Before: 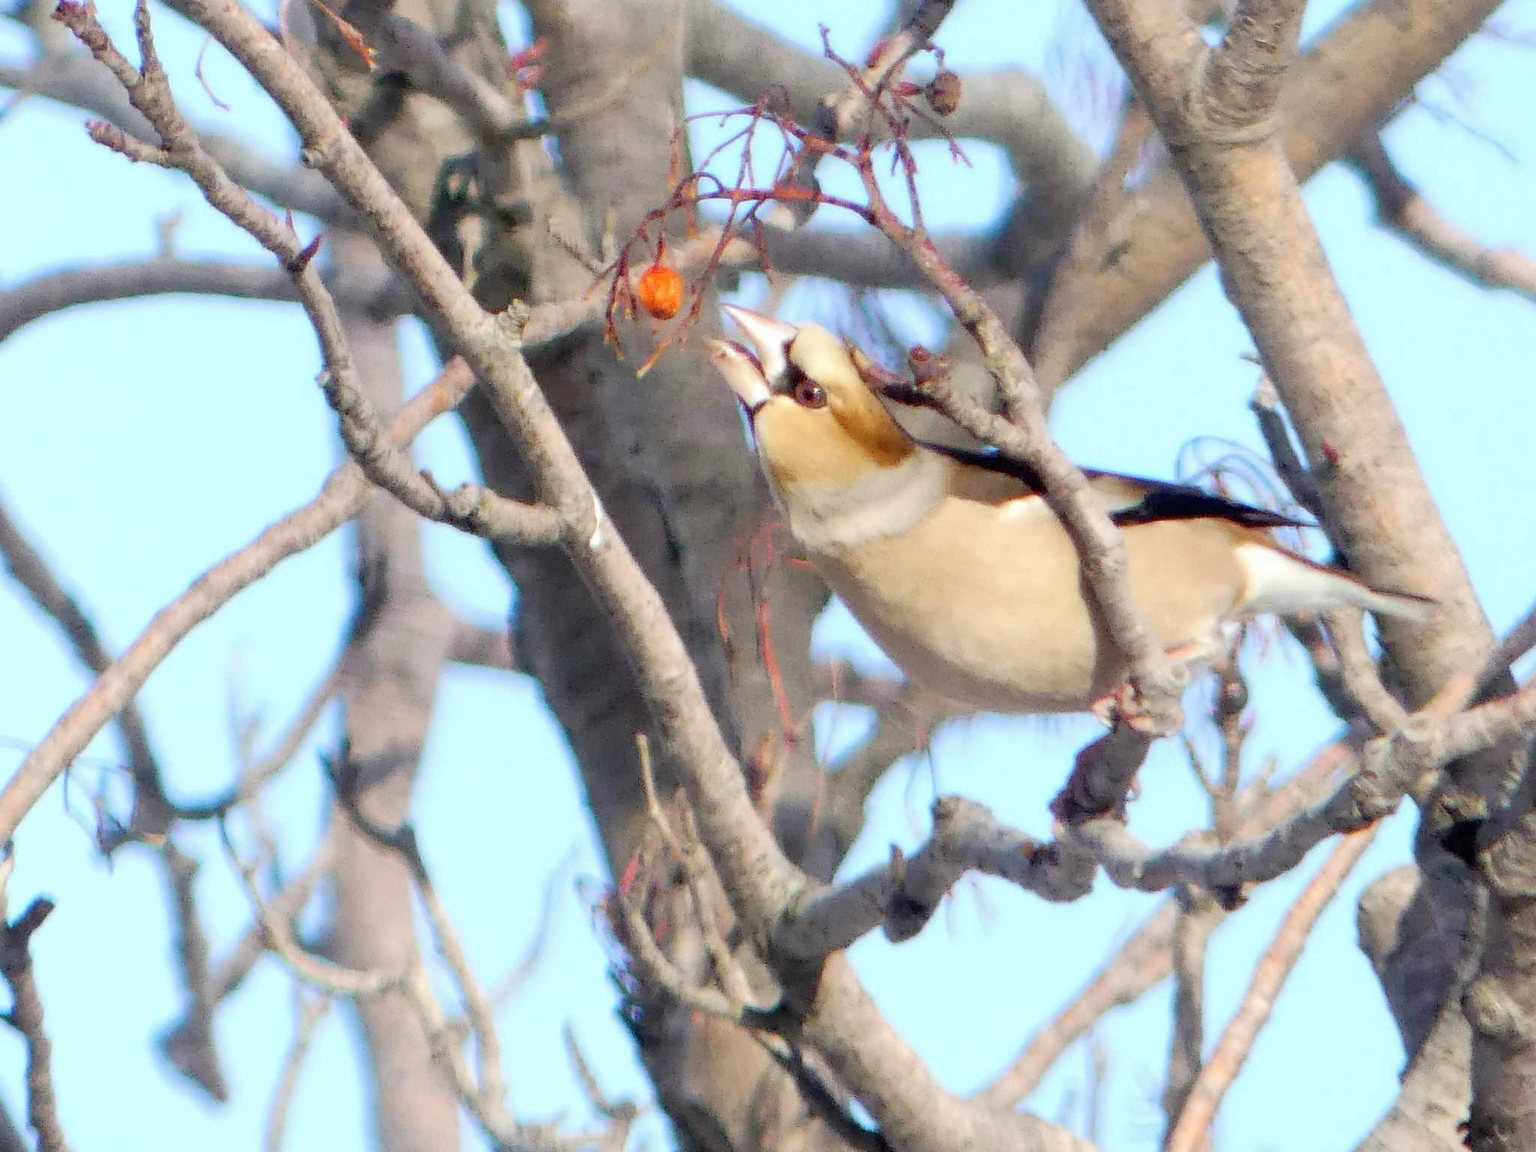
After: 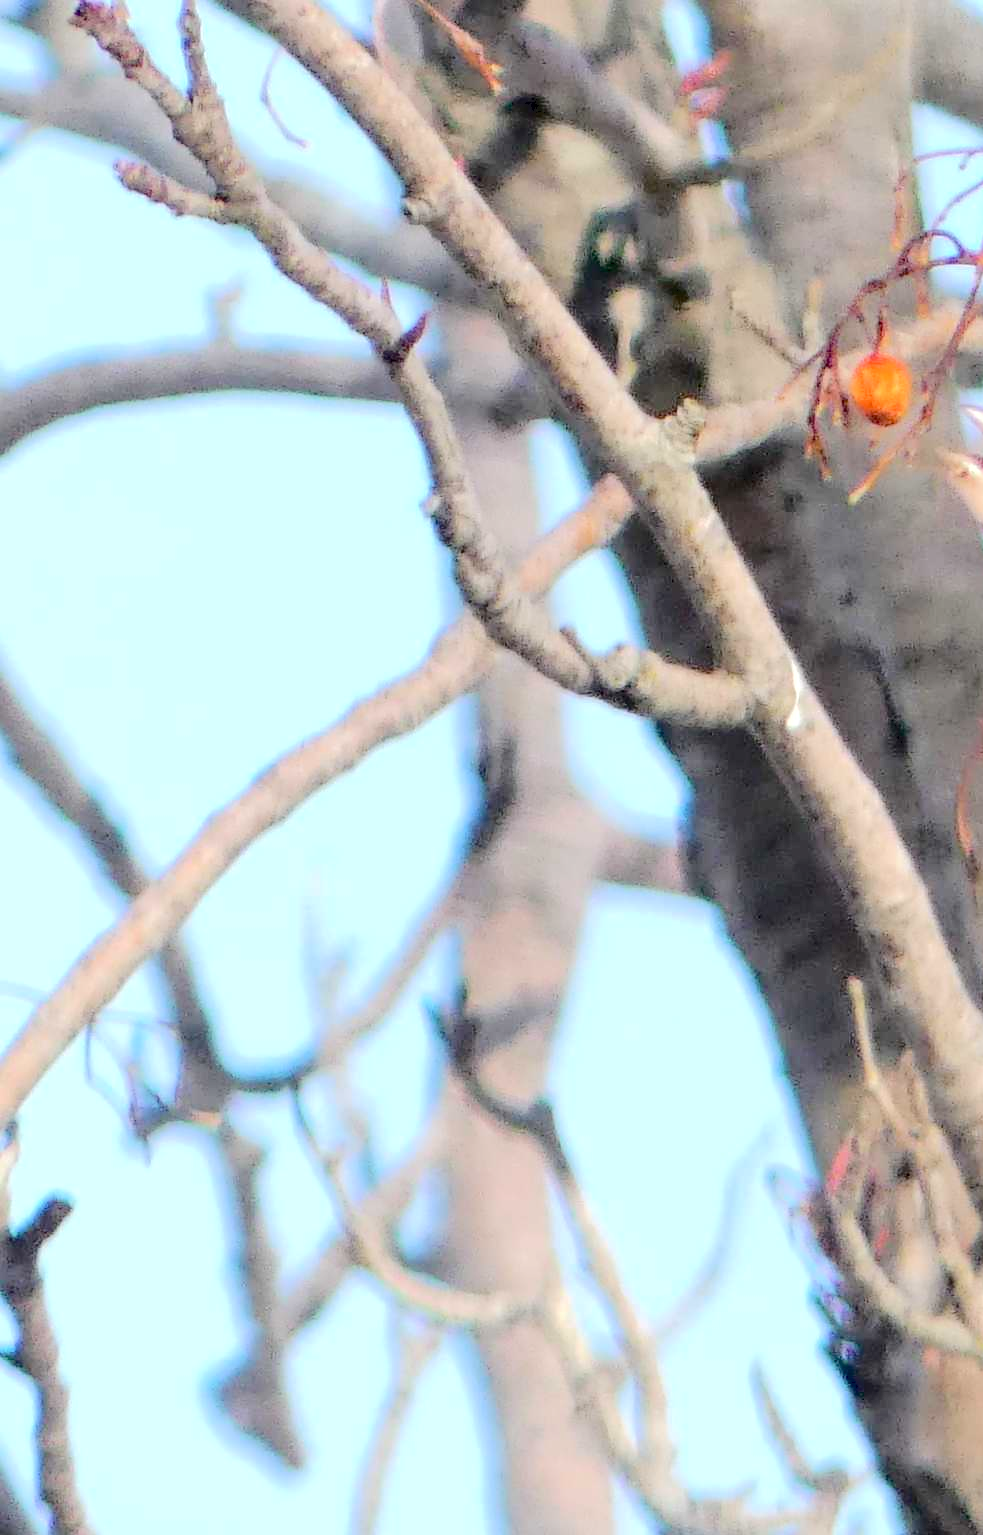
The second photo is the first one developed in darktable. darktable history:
tone curve: curves: ch0 [(0, 0) (0.003, 0.064) (0.011, 0.065) (0.025, 0.061) (0.044, 0.068) (0.069, 0.083) (0.1, 0.102) (0.136, 0.126) (0.177, 0.172) (0.224, 0.225) (0.277, 0.306) (0.335, 0.397) (0.399, 0.483) (0.468, 0.56) (0.543, 0.634) (0.623, 0.708) (0.709, 0.77) (0.801, 0.832) (0.898, 0.899) (1, 1)], color space Lab, independent channels, preserve colors none
crop and rotate: left 0.043%, top 0%, right 51.926%
exposure: black level correction 0.009, exposure 0.122 EV, compensate highlight preservation false
